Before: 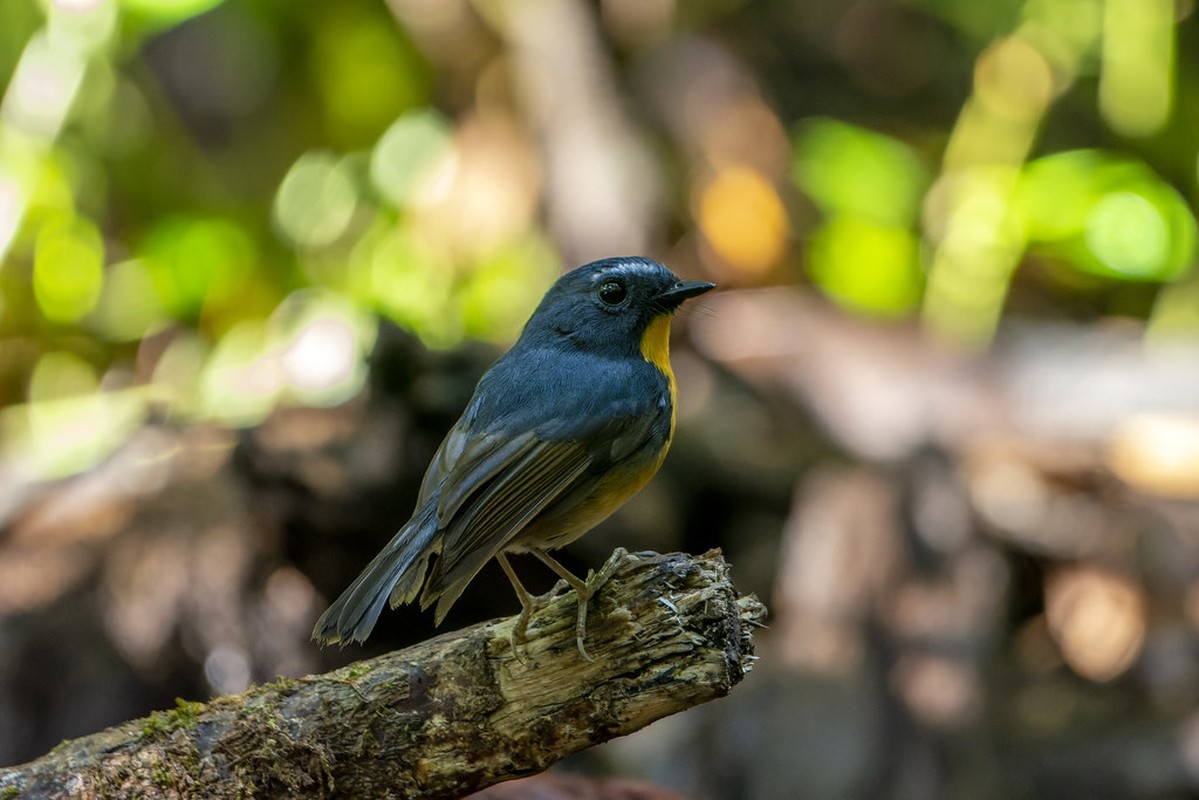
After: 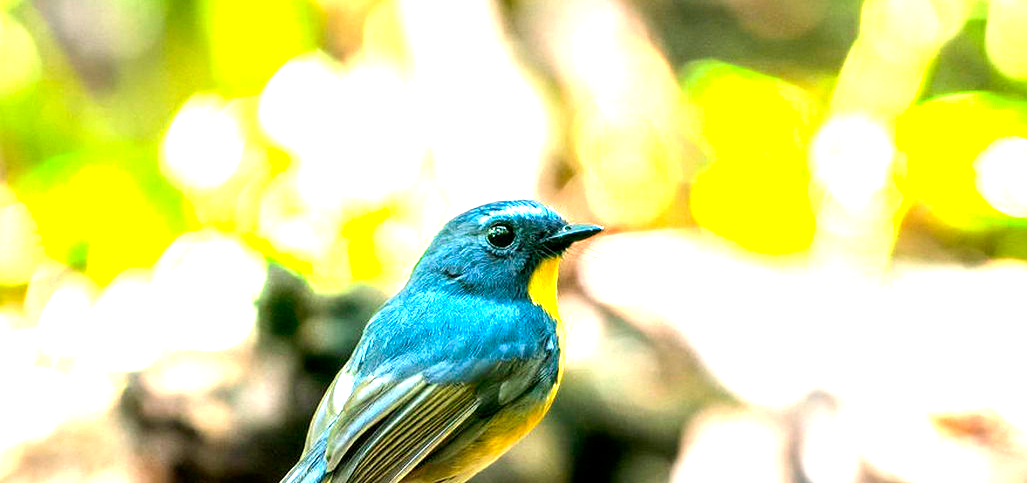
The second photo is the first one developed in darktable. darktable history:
exposure: exposure 3 EV, compensate highlight preservation false
crop and rotate: left 9.345%, top 7.22%, right 4.982%, bottom 32.331%
